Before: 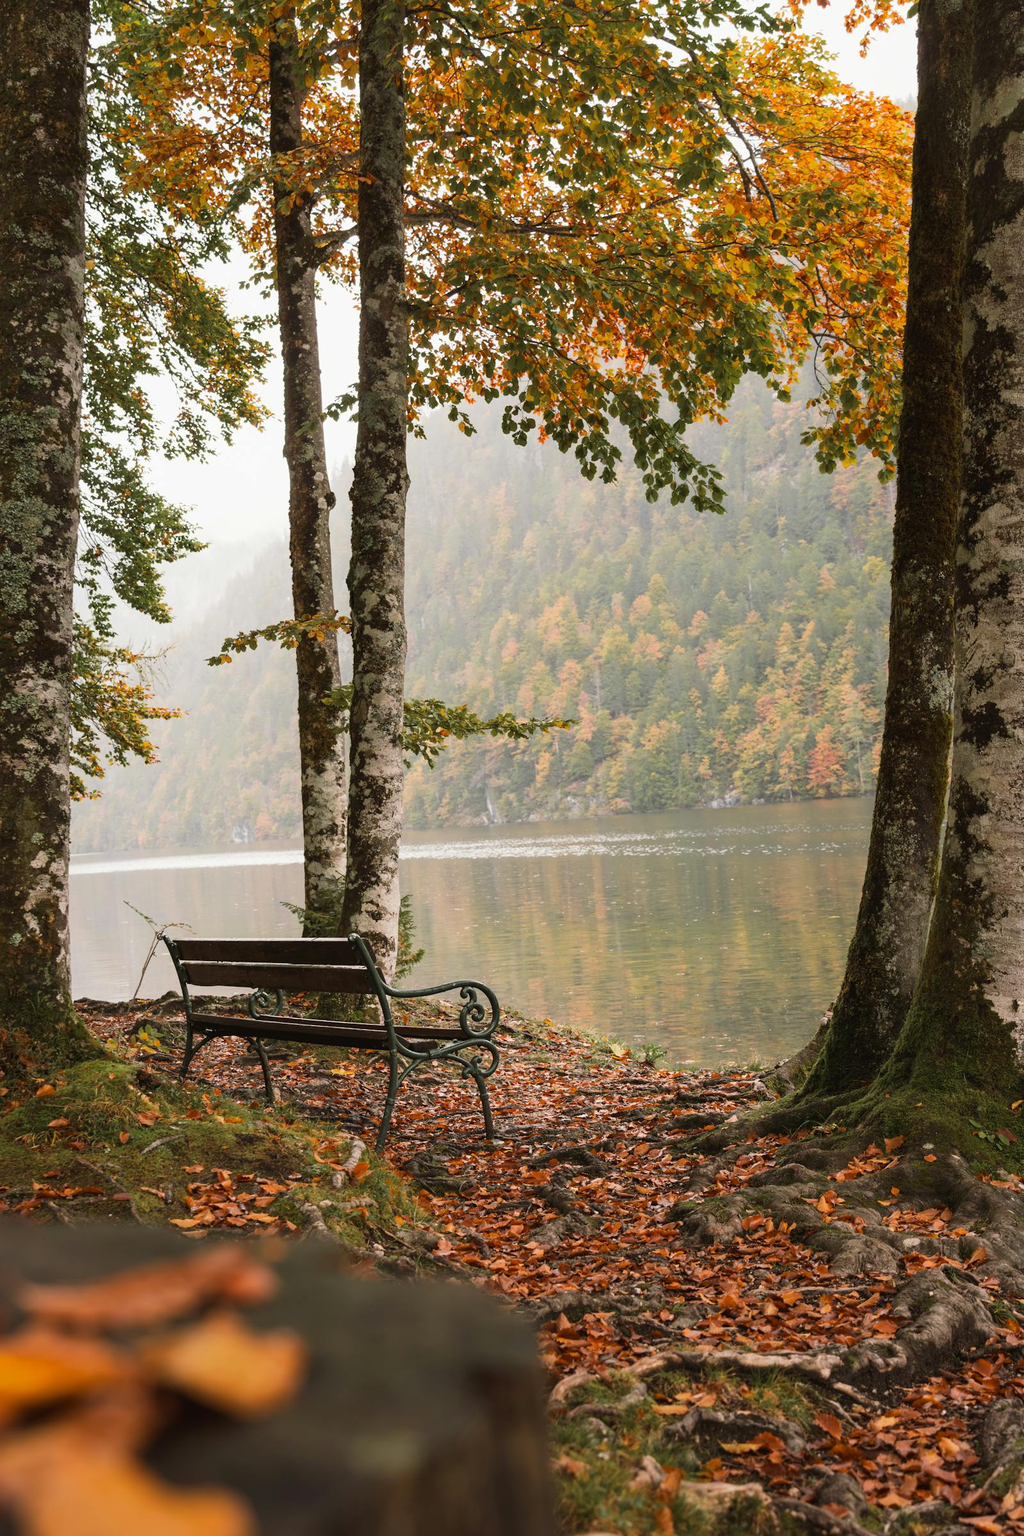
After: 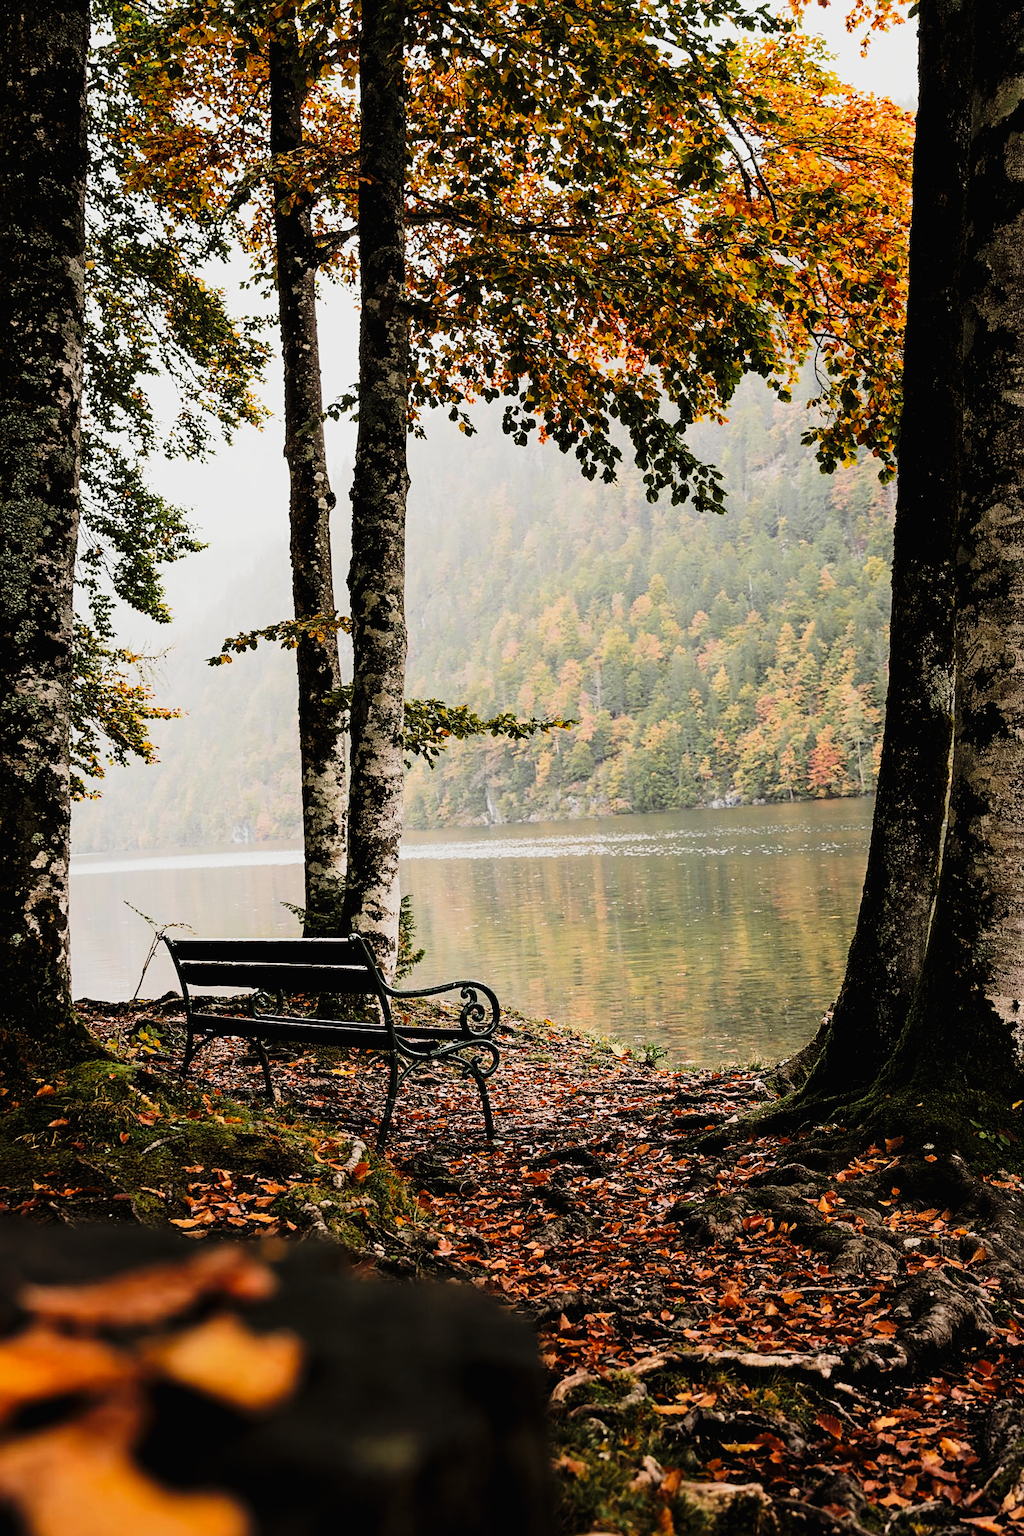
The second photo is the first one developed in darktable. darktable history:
sharpen: on, module defaults
tone curve: curves: ch0 [(0.016, 0.011) (0.21, 0.113) (0.515, 0.476) (0.78, 0.795) (1, 0.981)], preserve colors none
filmic rgb: black relative exposure -5.01 EV, white relative exposure 3.54 EV, threshold 3.01 EV, hardness 3.18, contrast 1.512, highlights saturation mix -49.25%, enable highlight reconstruction true
